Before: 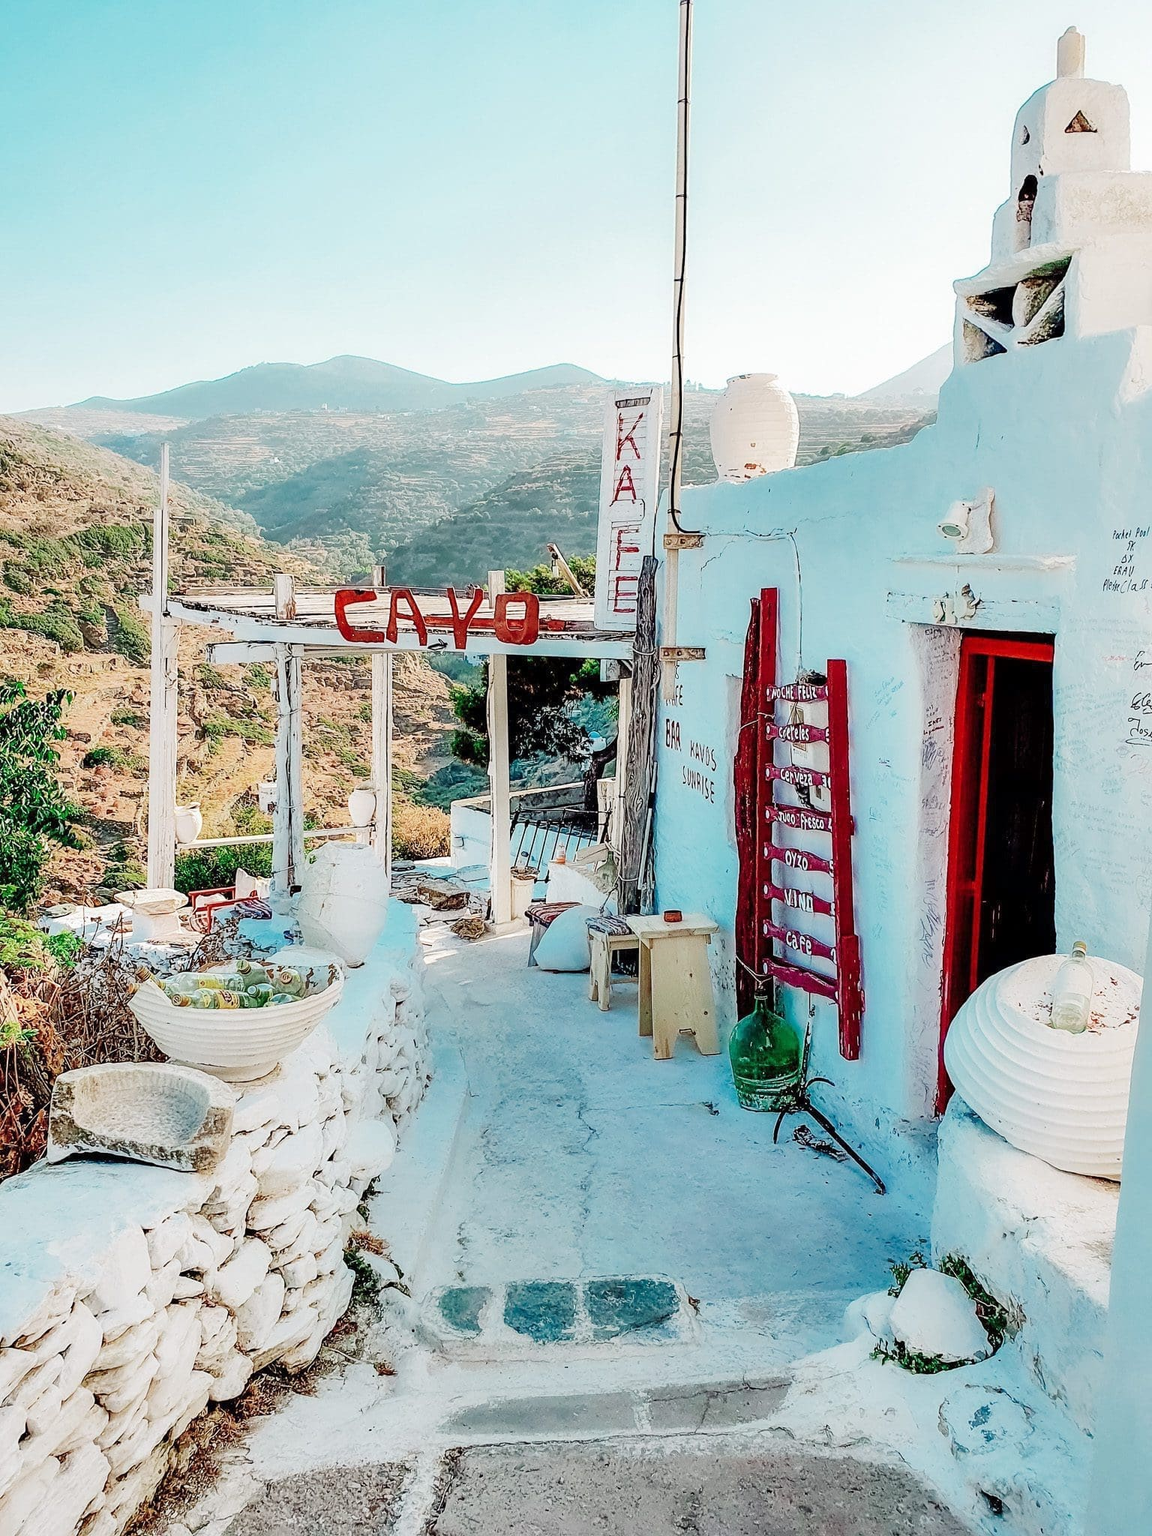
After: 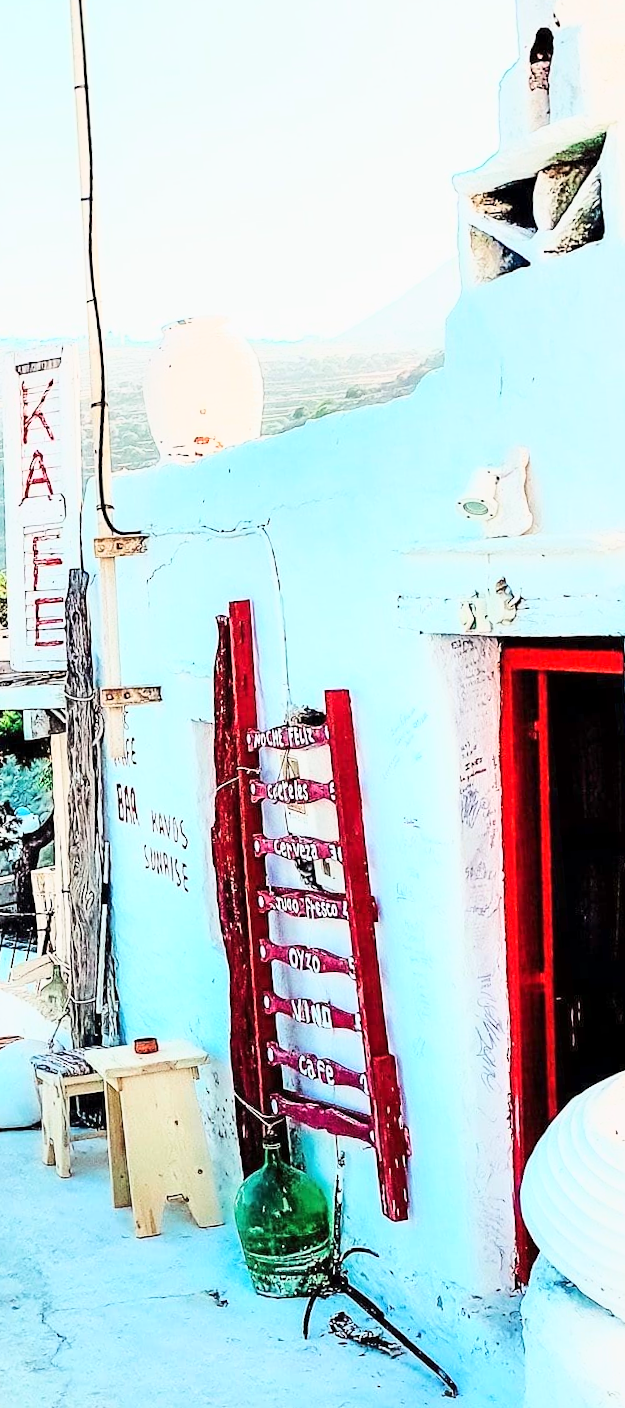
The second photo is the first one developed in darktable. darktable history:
base curve: curves: ch0 [(0, 0) (0.025, 0.046) (0.112, 0.277) (0.467, 0.74) (0.814, 0.929) (1, 0.942)]
crop and rotate: left 49.936%, top 10.094%, right 13.136%, bottom 24.256%
tone equalizer: -8 EV -0.417 EV, -7 EV -0.389 EV, -6 EV -0.333 EV, -5 EV -0.222 EV, -3 EV 0.222 EV, -2 EV 0.333 EV, -1 EV 0.389 EV, +0 EV 0.417 EV, edges refinement/feathering 500, mask exposure compensation -1.57 EV, preserve details no
rotate and perspective: rotation -4.2°, shear 0.006, automatic cropping off
